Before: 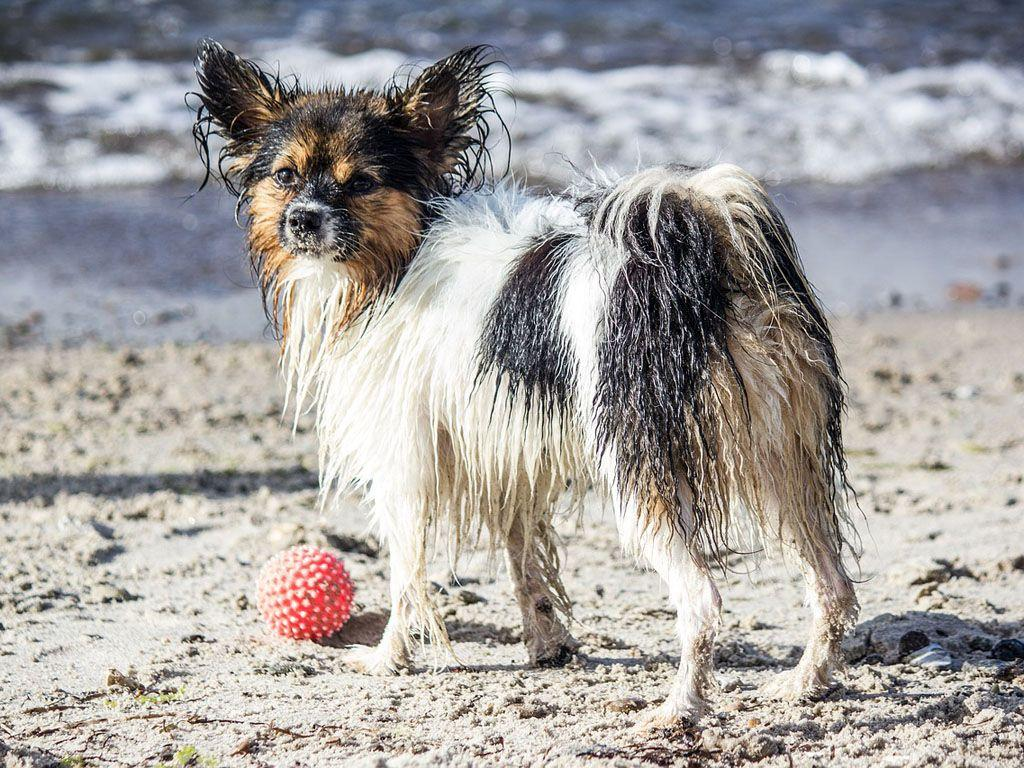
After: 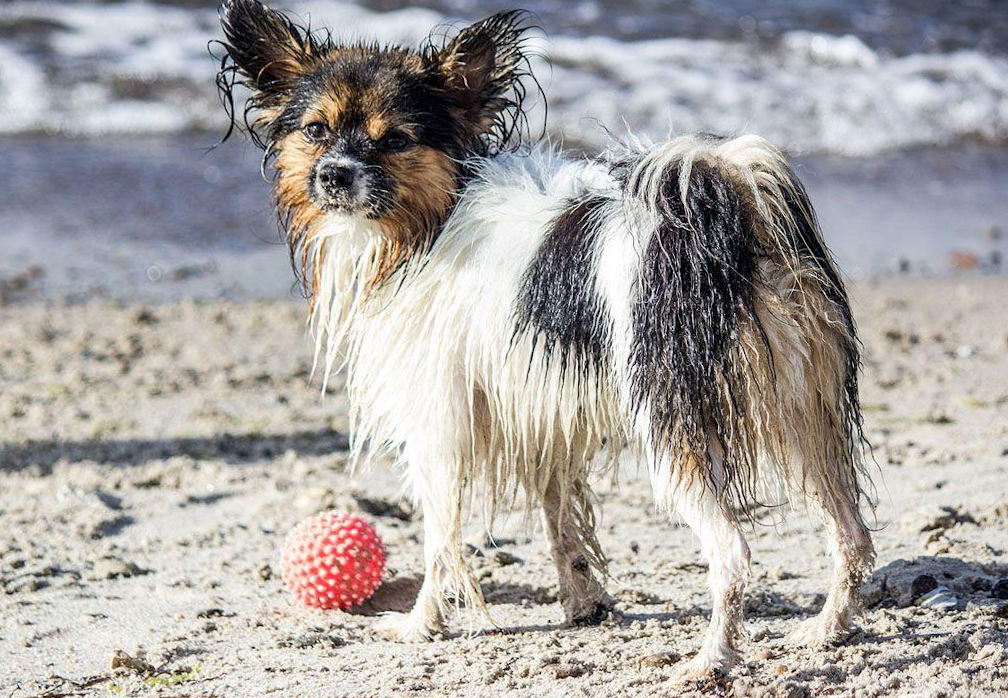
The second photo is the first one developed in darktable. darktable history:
rotate and perspective: rotation -0.013°, lens shift (vertical) -0.027, lens shift (horizontal) 0.178, crop left 0.016, crop right 0.989, crop top 0.082, crop bottom 0.918
exposure: black level correction 0.001, compensate highlight preservation false
